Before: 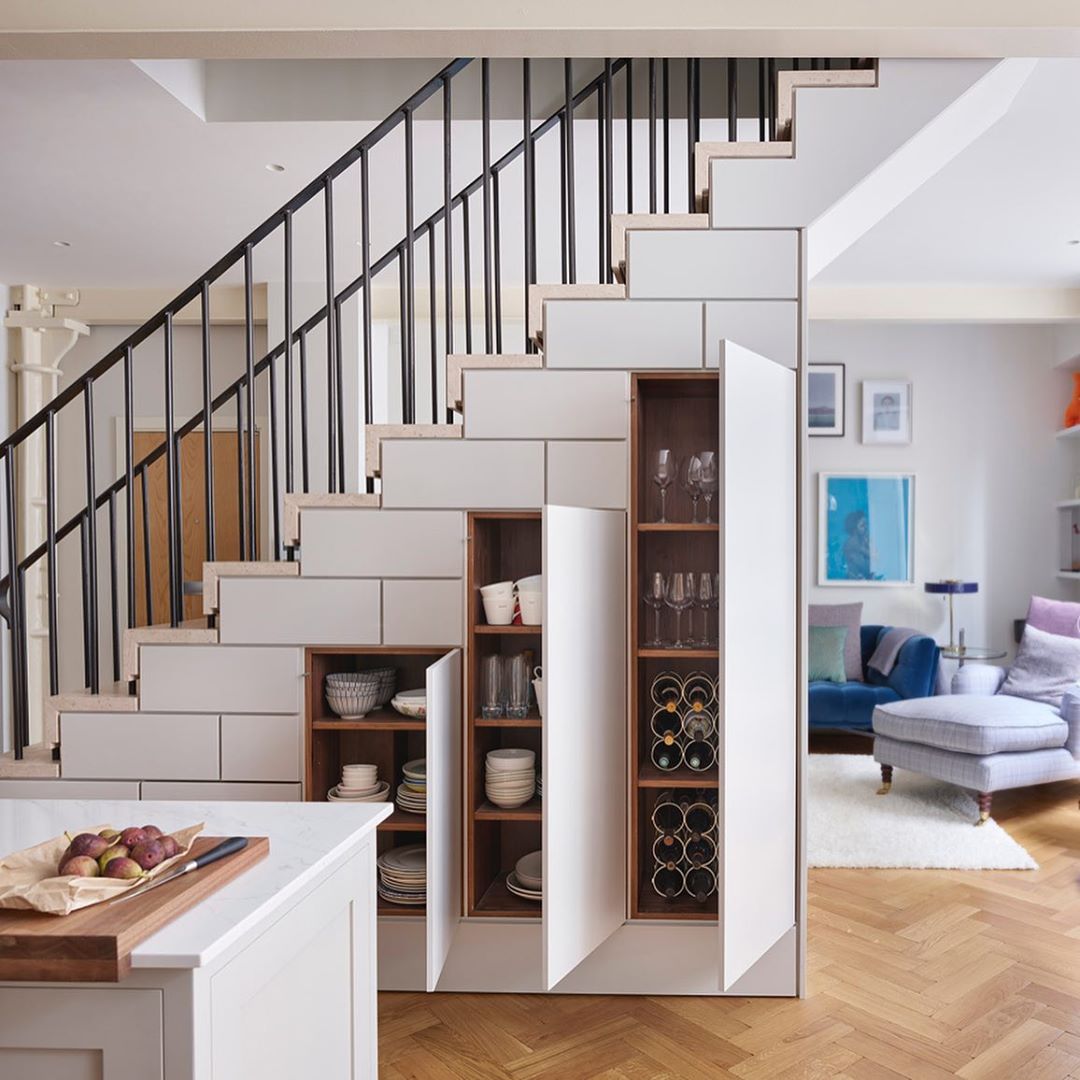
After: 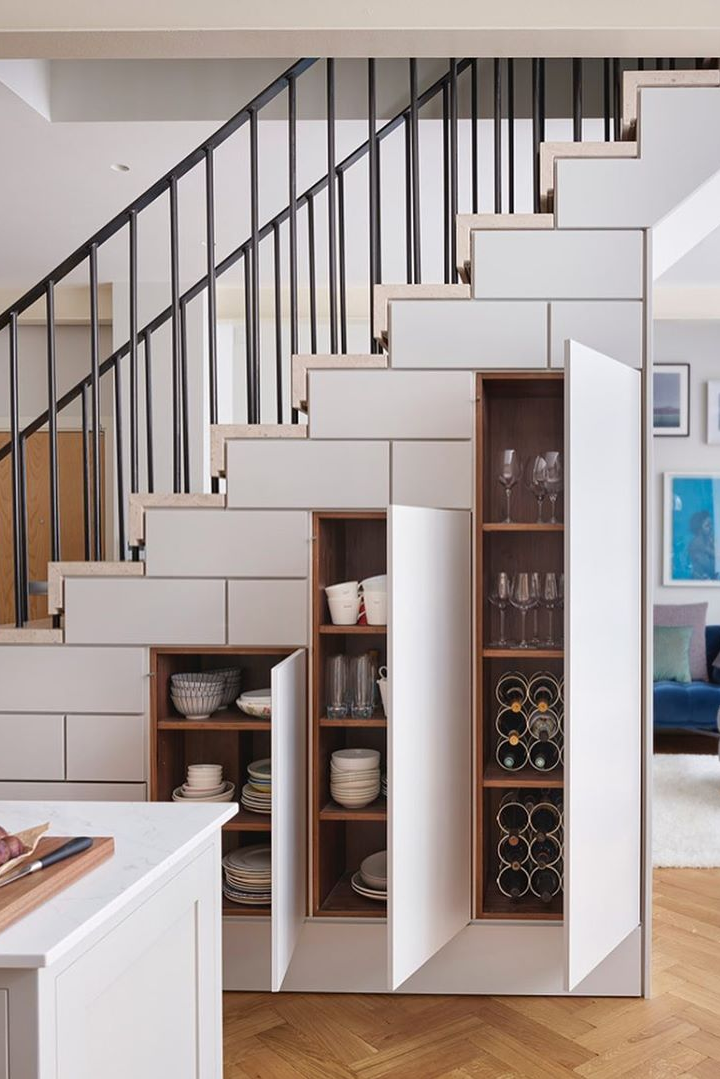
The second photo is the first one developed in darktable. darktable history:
crop and rotate: left 14.368%, right 18.946%
